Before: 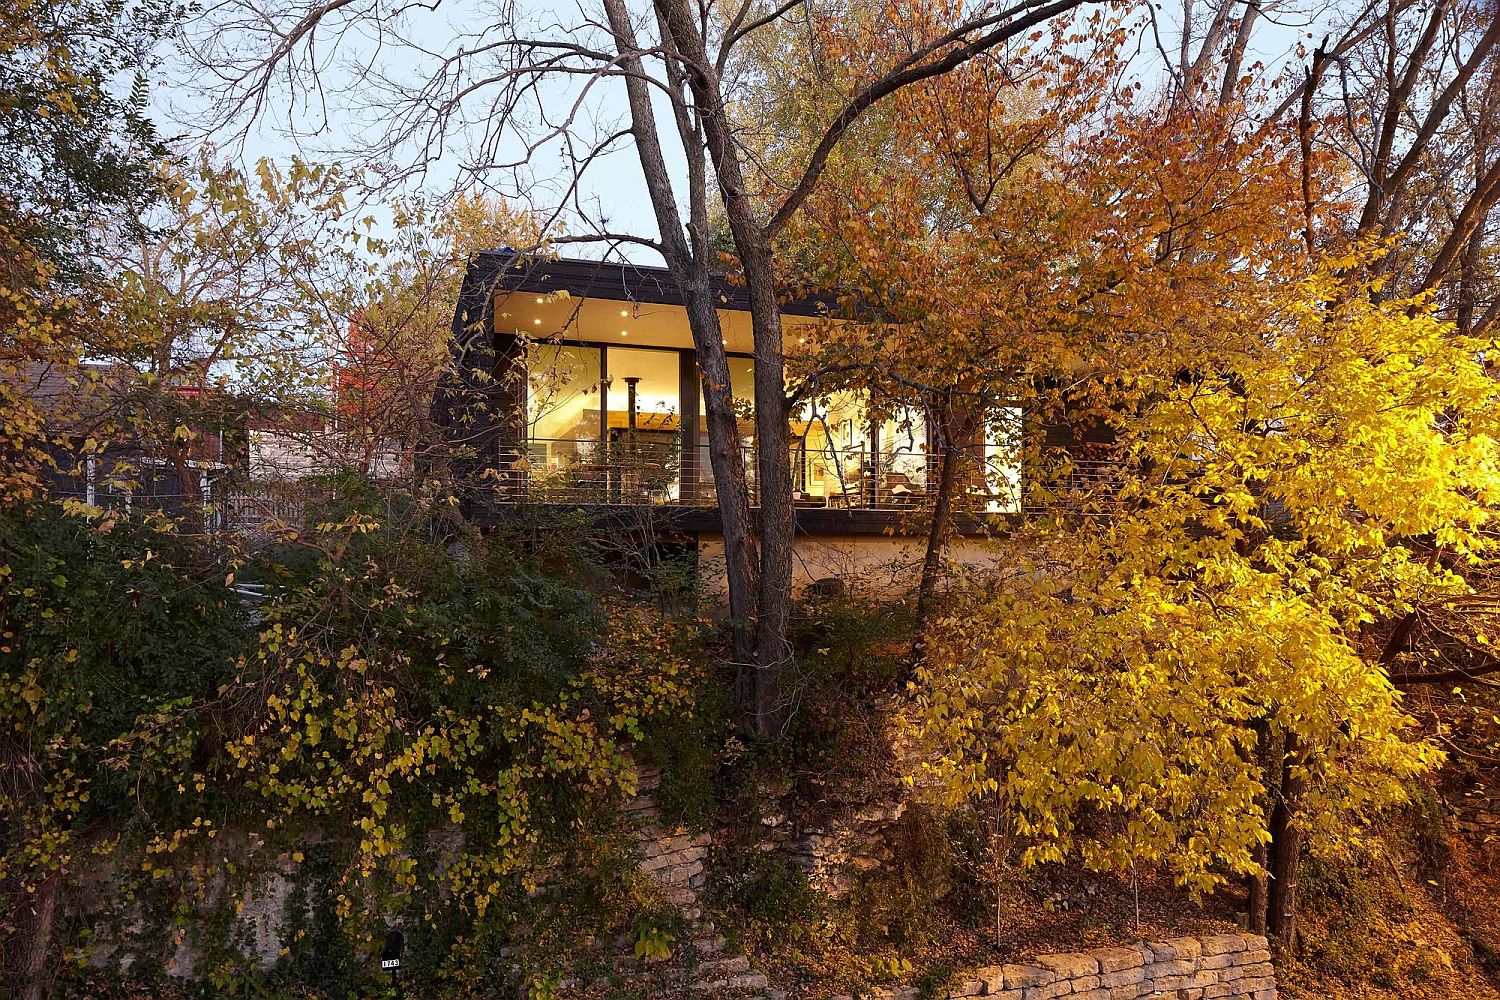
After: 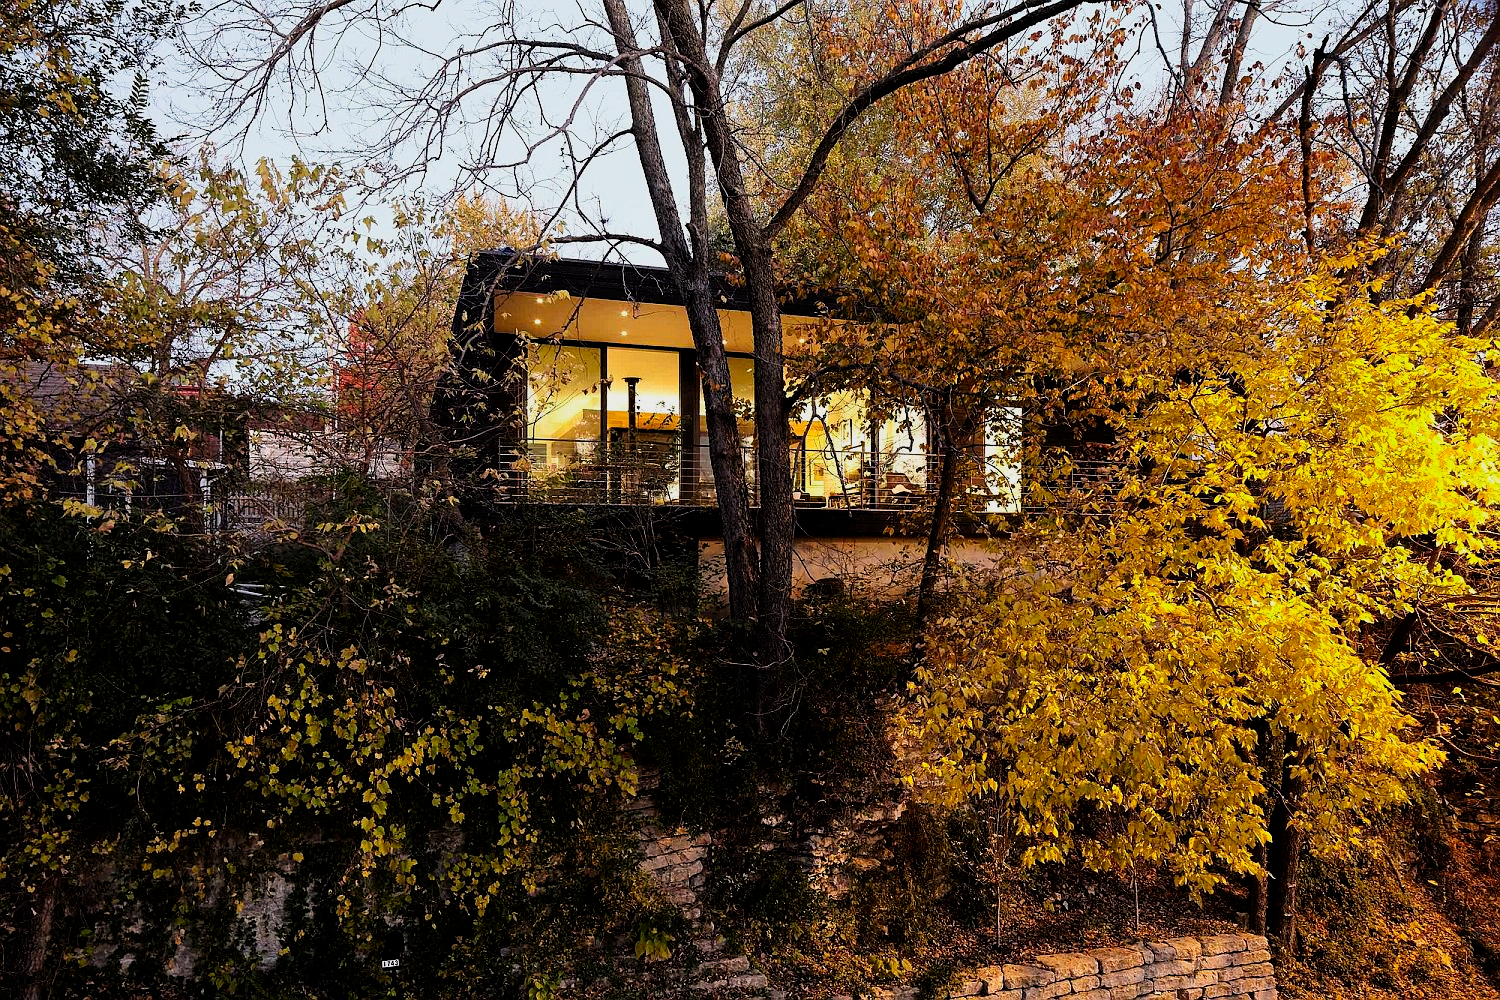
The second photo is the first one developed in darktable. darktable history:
contrast brightness saturation: contrast 0.08, saturation 0.2
filmic rgb: black relative exposure -5 EV, white relative exposure 3.5 EV, hardness 3.19, contrast 1.3, highlights saturation mix -50%
